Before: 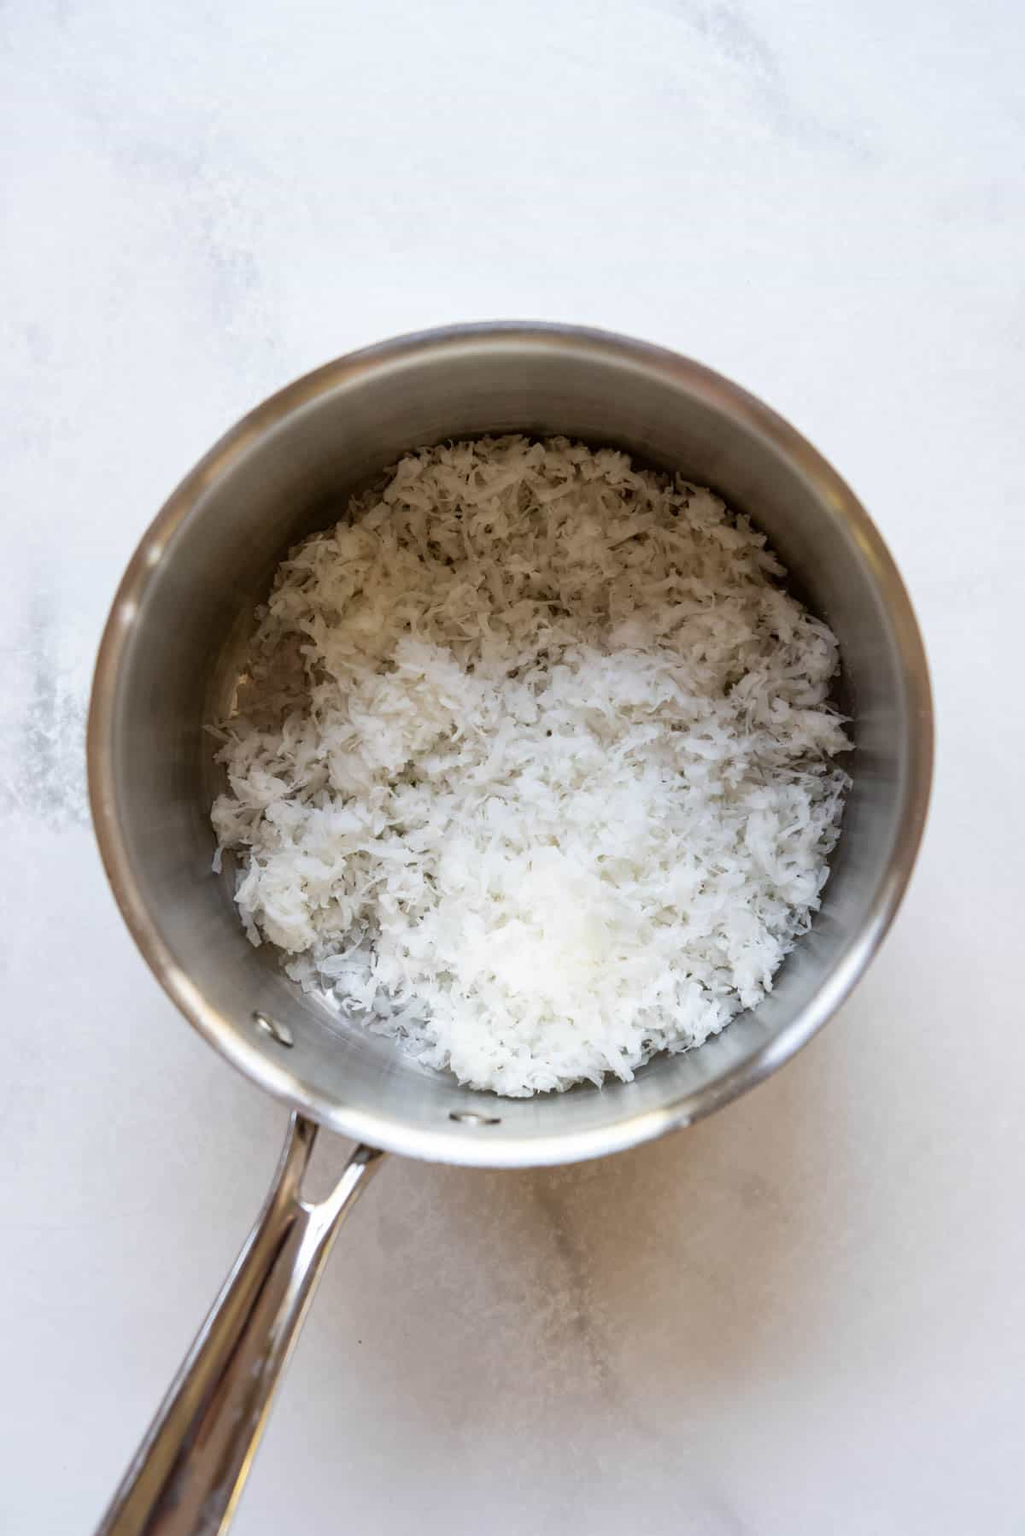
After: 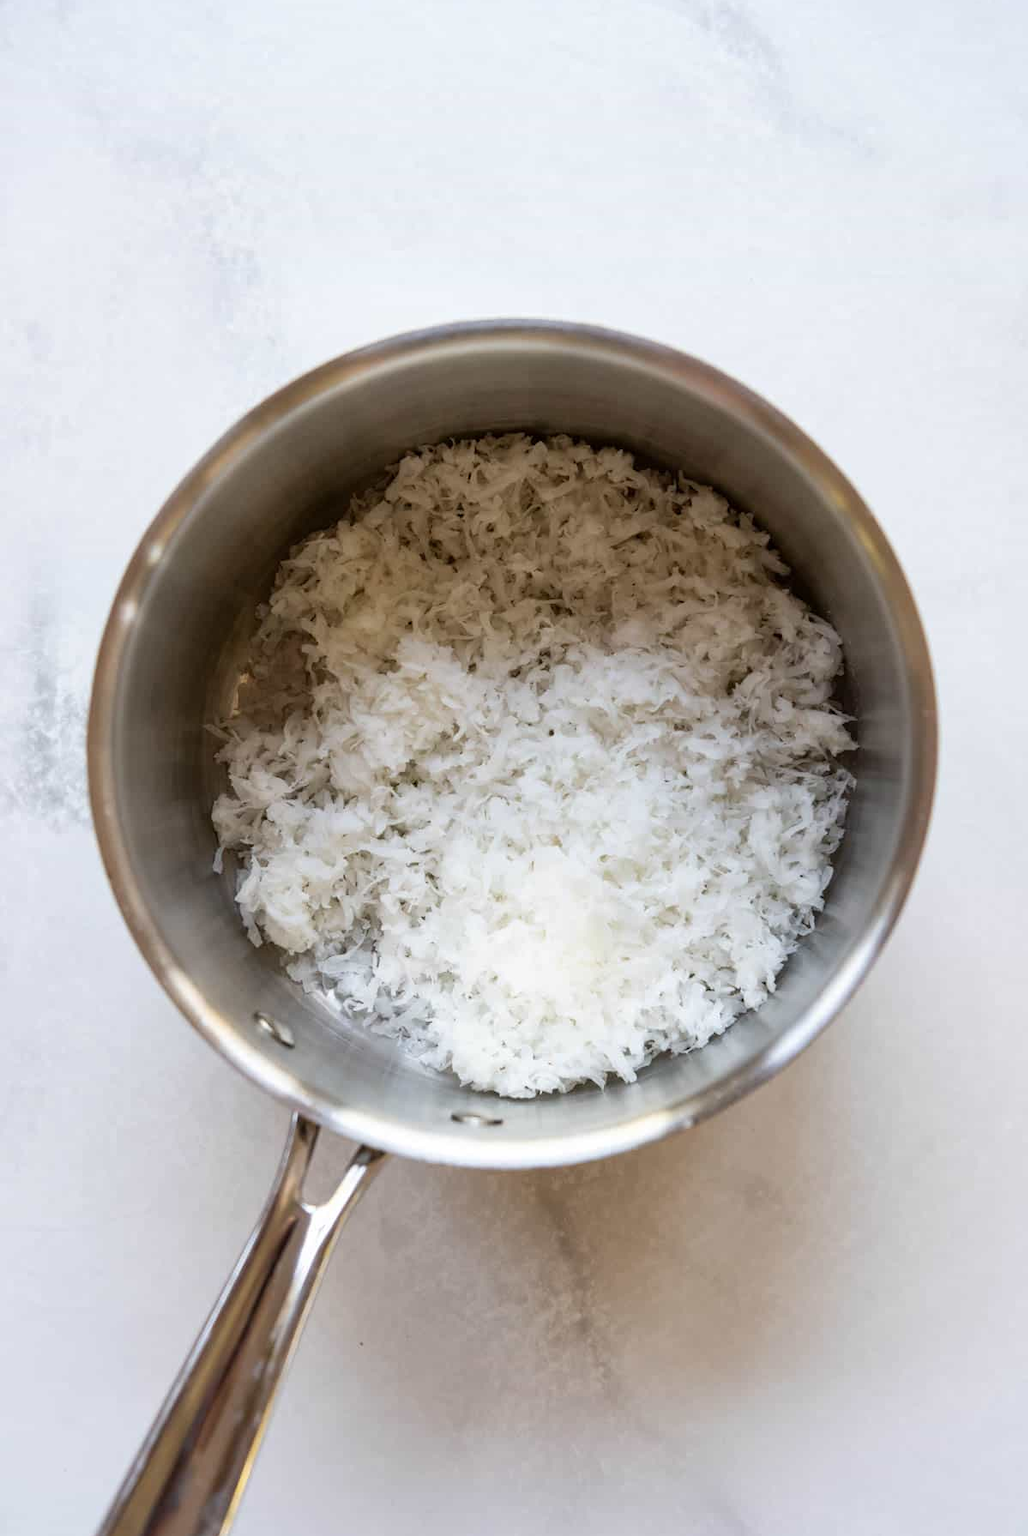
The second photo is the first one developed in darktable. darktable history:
crop: top 0.249%, bottom 0.092%
